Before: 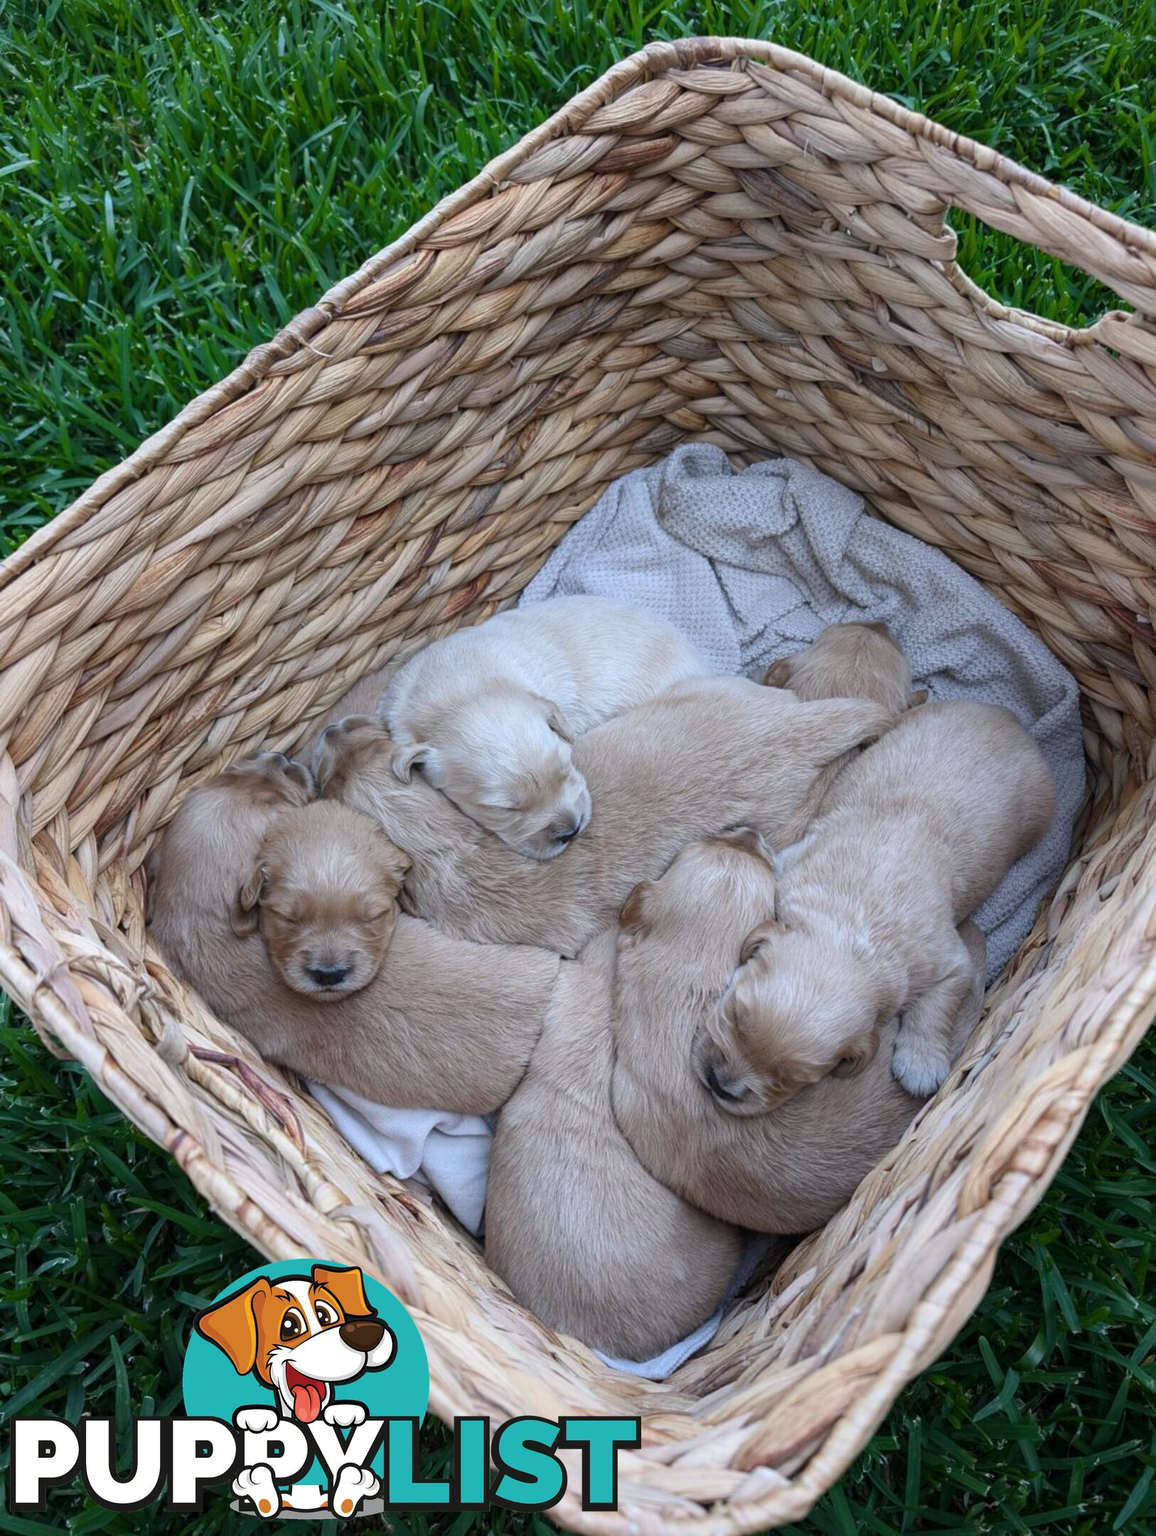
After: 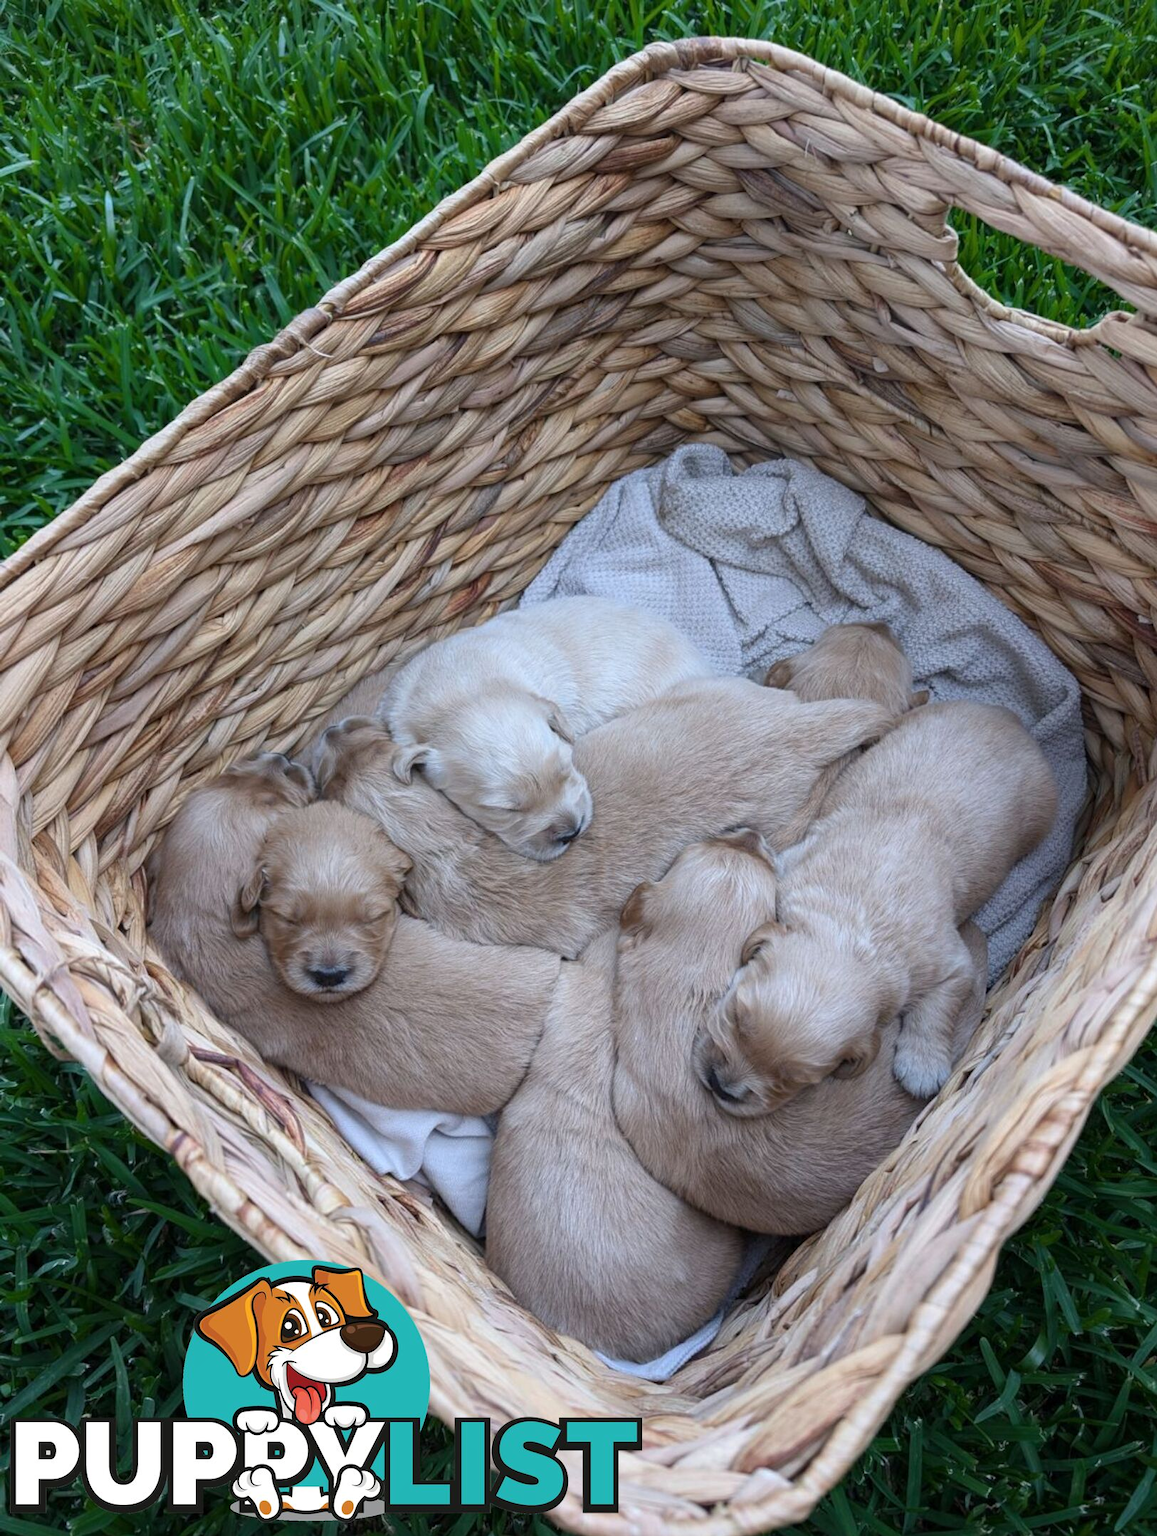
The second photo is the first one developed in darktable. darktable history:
crop: bottom 0.063%
tone equalizer: on, module defaults
